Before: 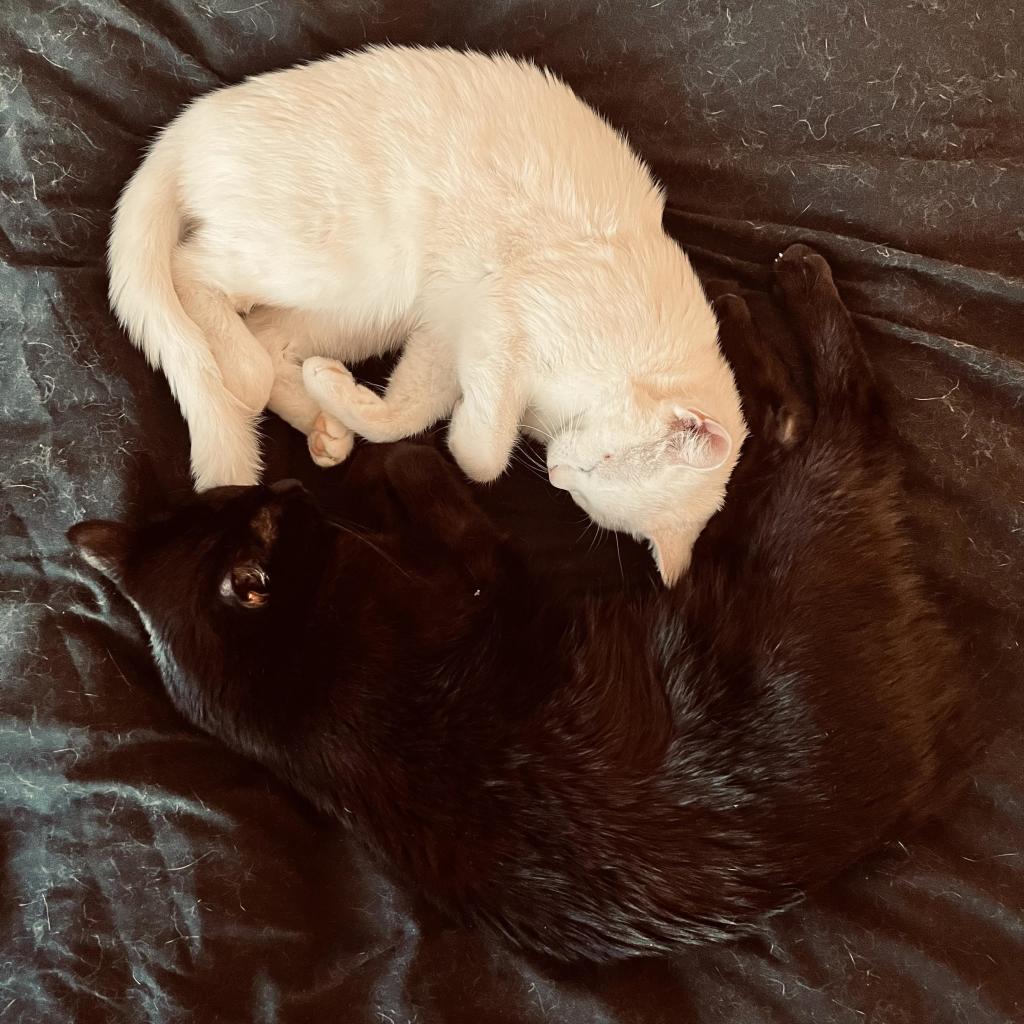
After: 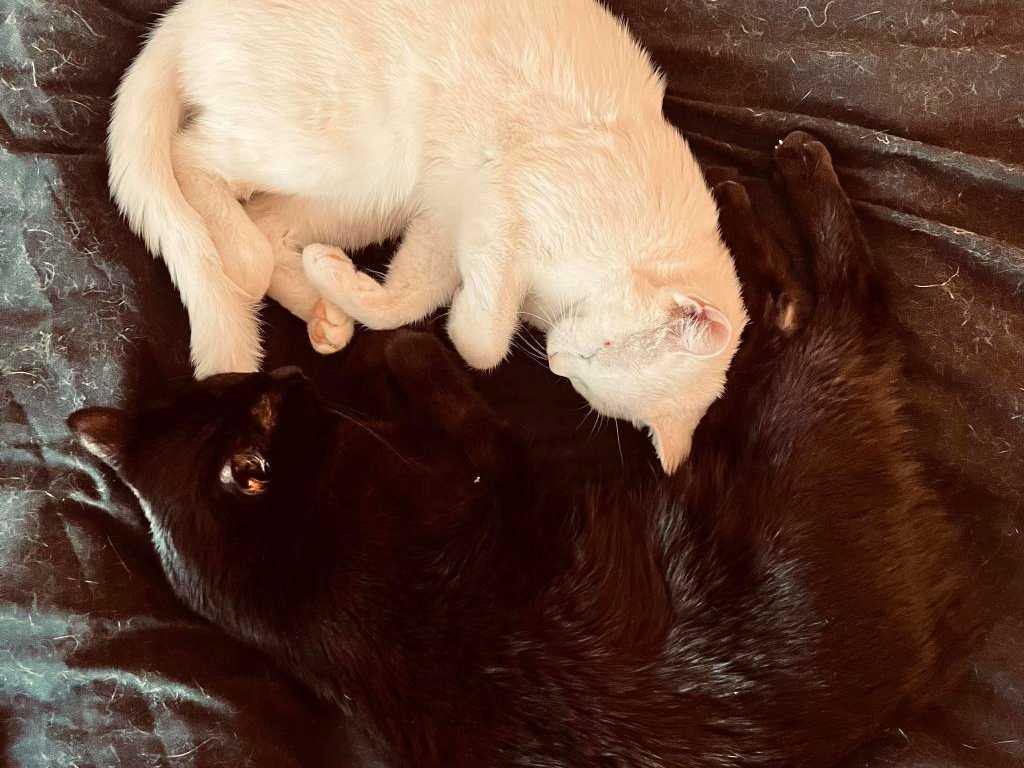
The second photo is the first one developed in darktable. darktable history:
crop: top 11.038%, bottom 13.962%
tone equalizer: -8 EV 0.001 EV, -7 EV -0.004 EV, -6 EV 0.009 EV, -5 EV 0.032 EV, -4 EV 0.276 EV, -3 EV 0.644 EV, -2 EV 0.584 EV, -1 EV 0.187 EV, +0 EV 0.024 EV
